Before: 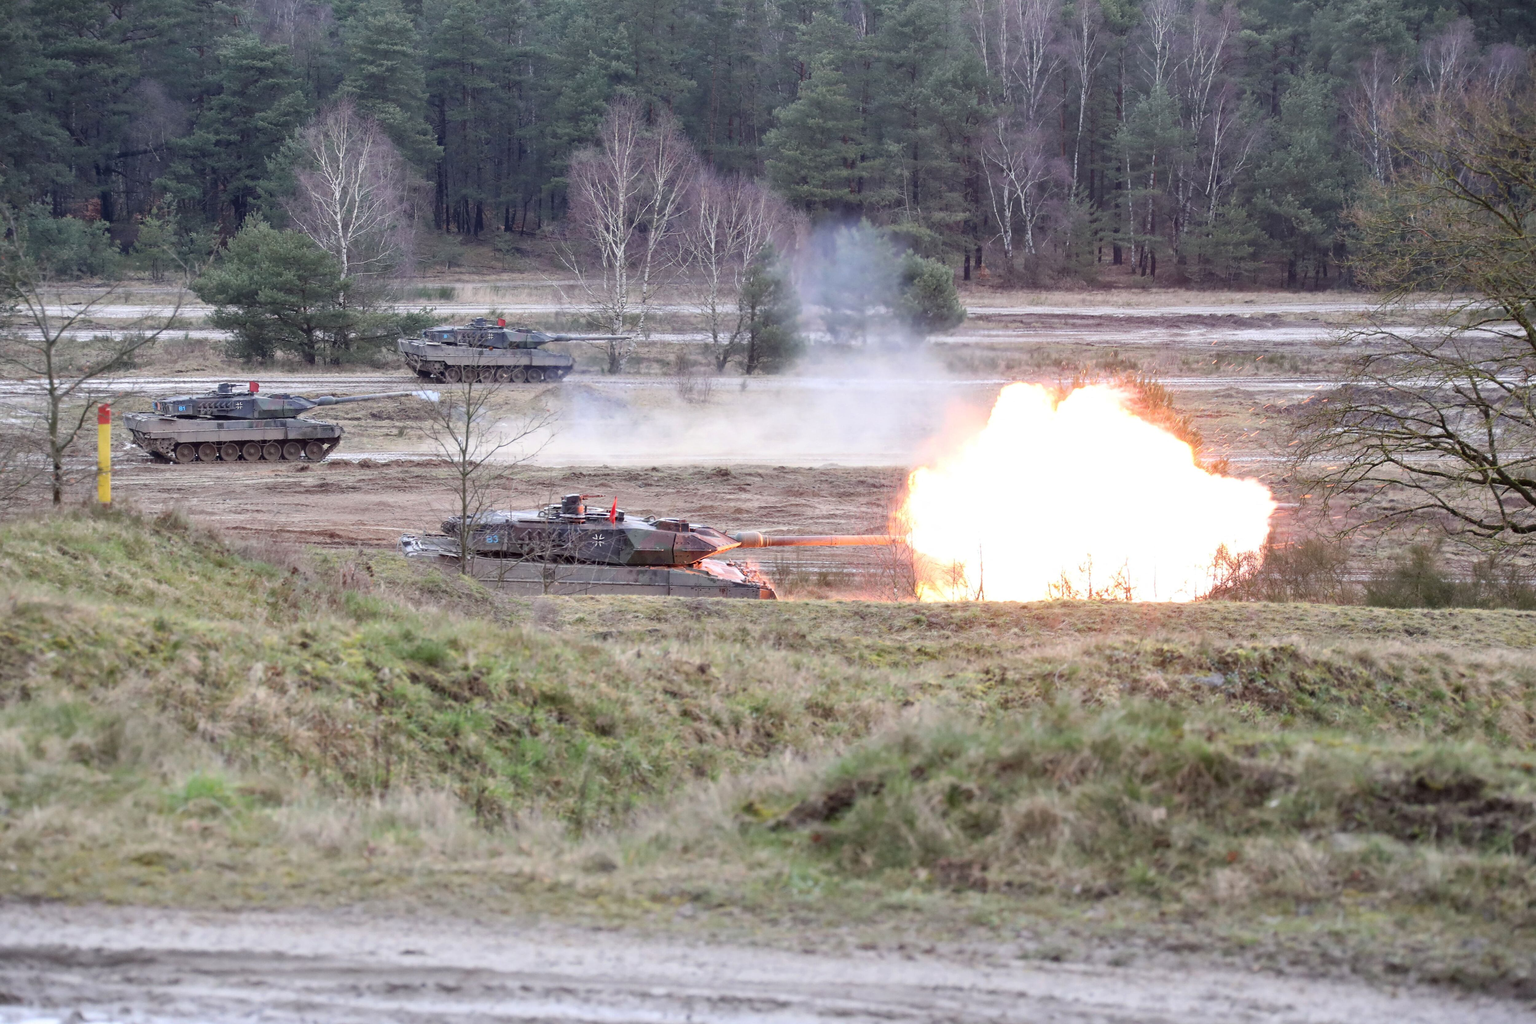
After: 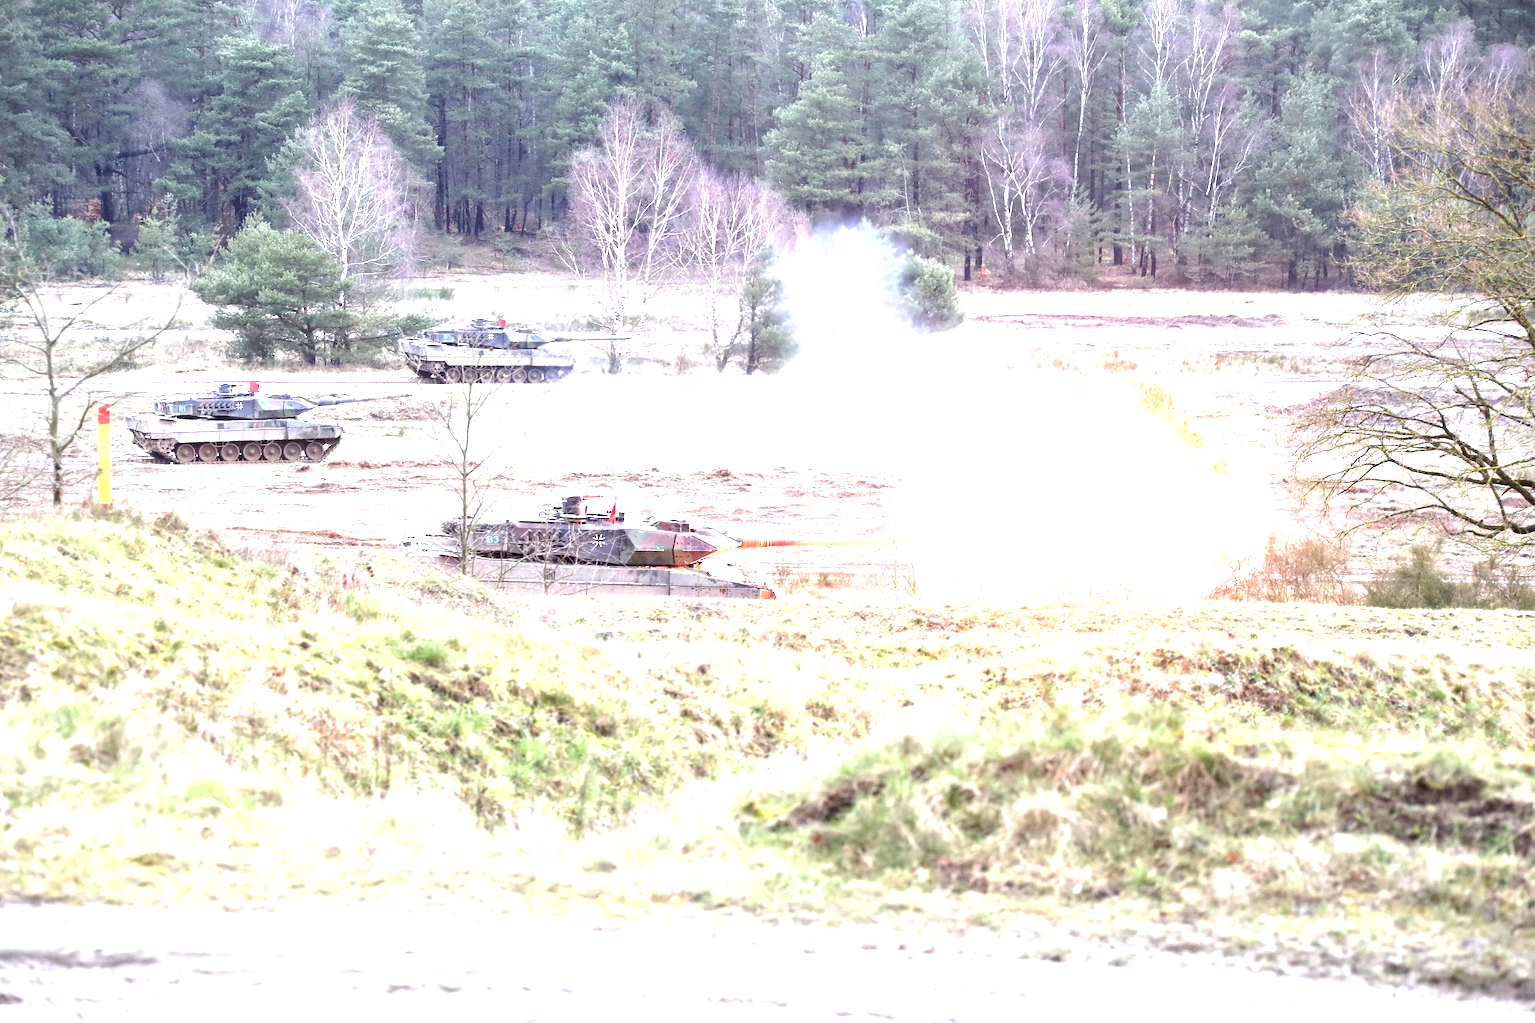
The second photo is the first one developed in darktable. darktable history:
exposure: black level correction 0, exposure 1.932 EV, compensate highlight preservation false
local contrast: highlights 105%, shadows 102%, detail 119%, midtone range 0.2
